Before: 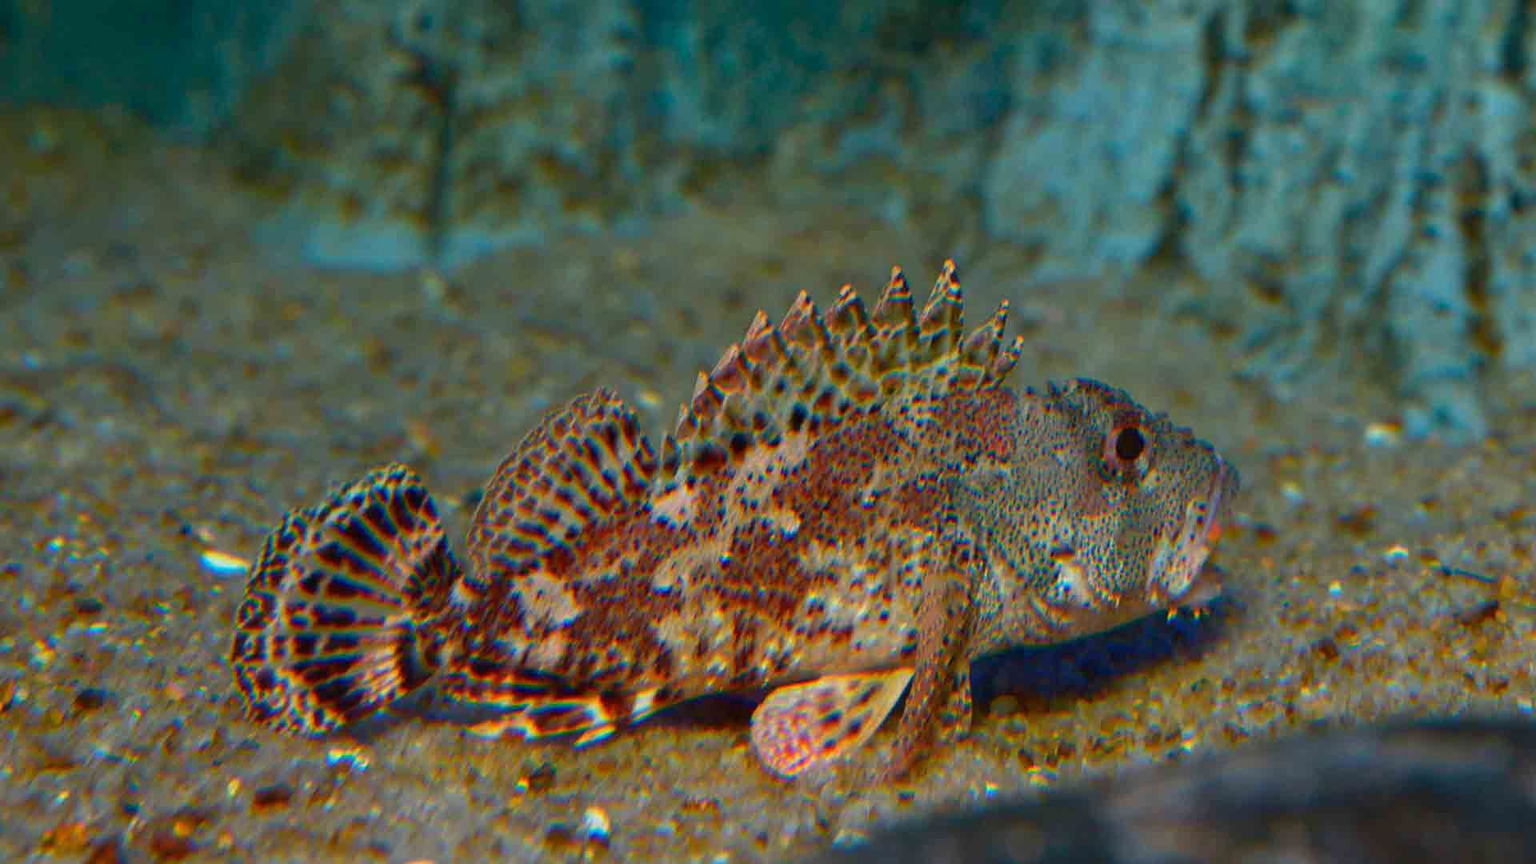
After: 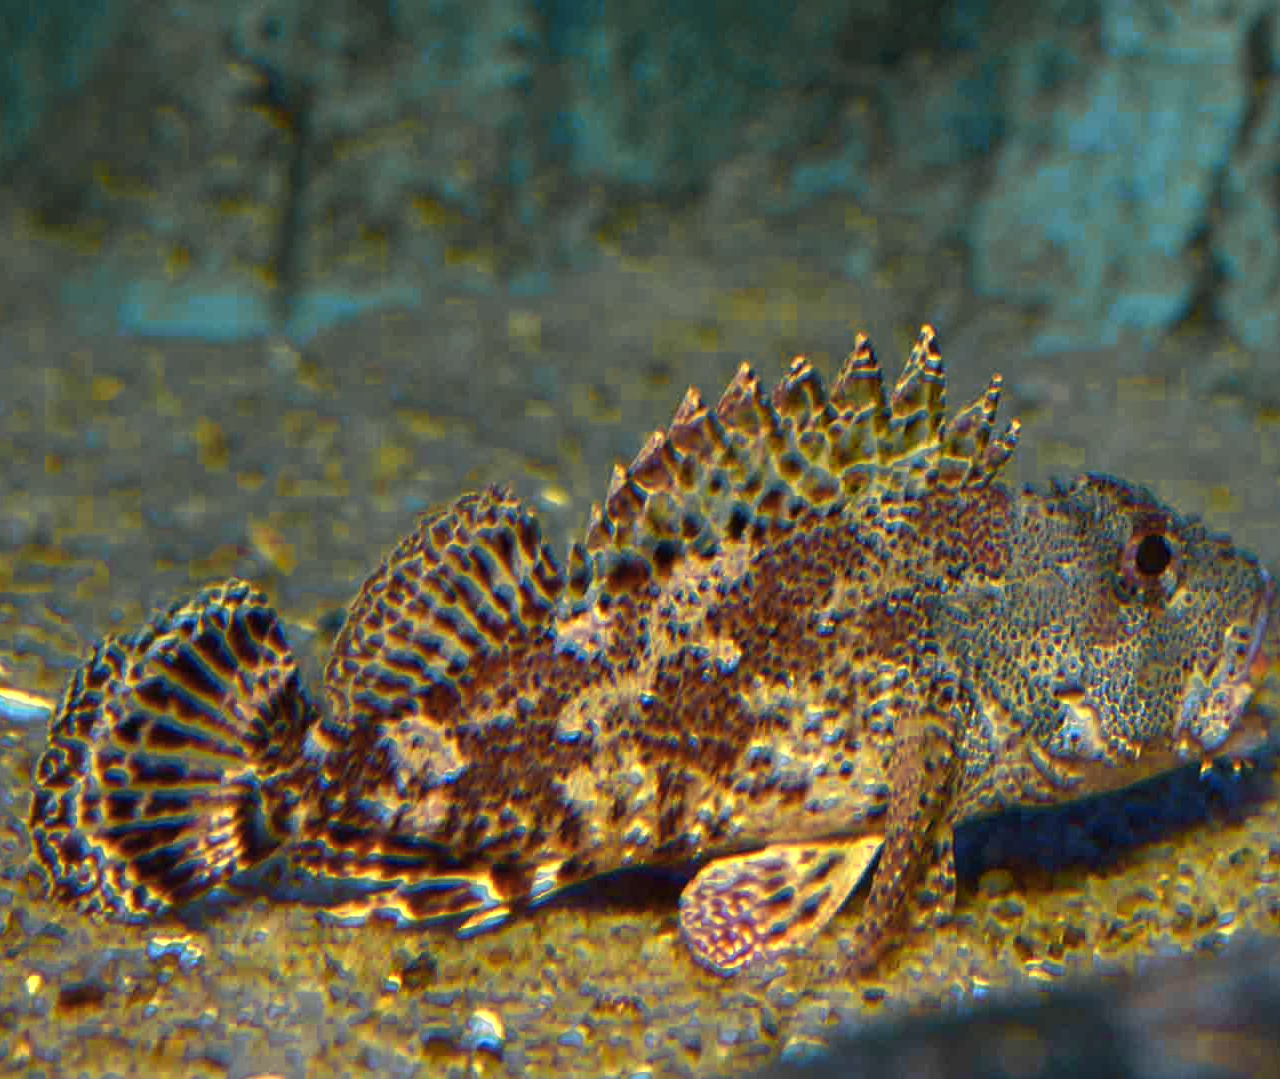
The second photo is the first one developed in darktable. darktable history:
velvia: strength 45%
crop and rotate: left 13.537%, right 19.796%
color zones: curves: ch0 [(0.004, 0.306) (0.107, 0.448) (0.252, 0.656) (0.41, 0.398) (0.595, 0.515) (0.768, 0.628)]; ch1 [(0.07, 0.323) (0.151, 0.452) (0.252, 0.608) (0.346, 0.221) (0.463, 0.189) (0.61, 0.368) (0.735, 0.395) (0.921, 0.412)]; ch2 [(0, 0.476) (0.132, 0.512) (0.243, 0.512) (0.397, 0.48) (0.522, 0.376) (0.634, 0.536) (0.761, 0.46)]
